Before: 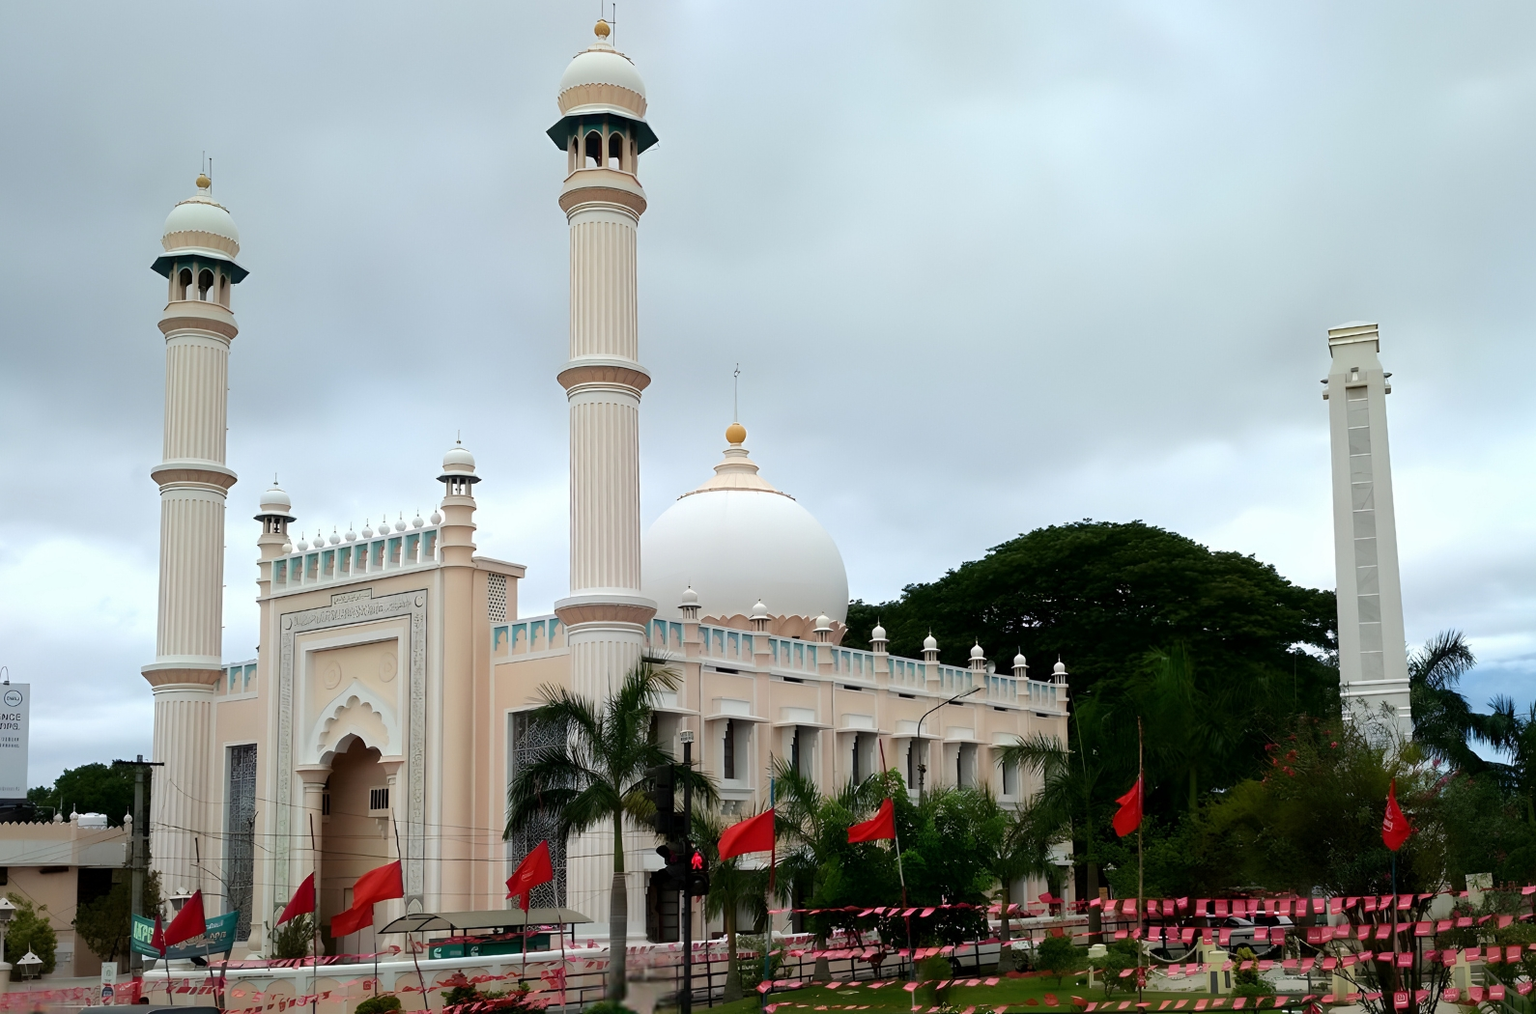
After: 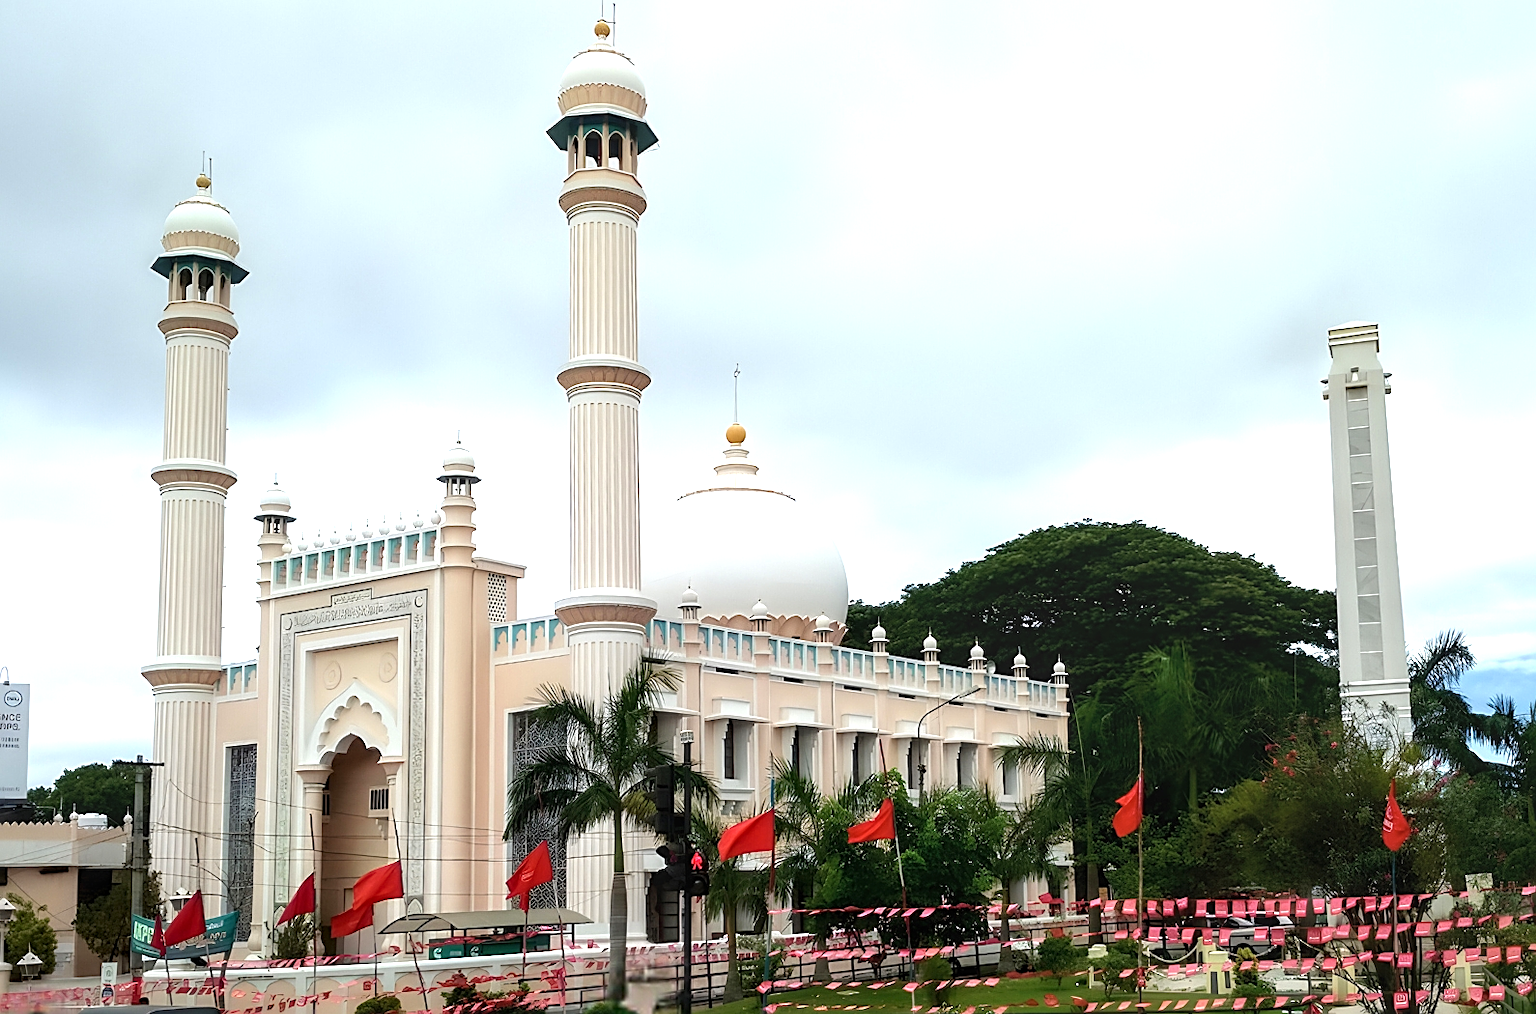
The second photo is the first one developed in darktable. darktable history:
local contrast: detail 130%
sharpen: on, module defaults
exposure: black level correction 0, exposure 0.7 EV, compensate exposure bias true, compensate highlight preservation false
